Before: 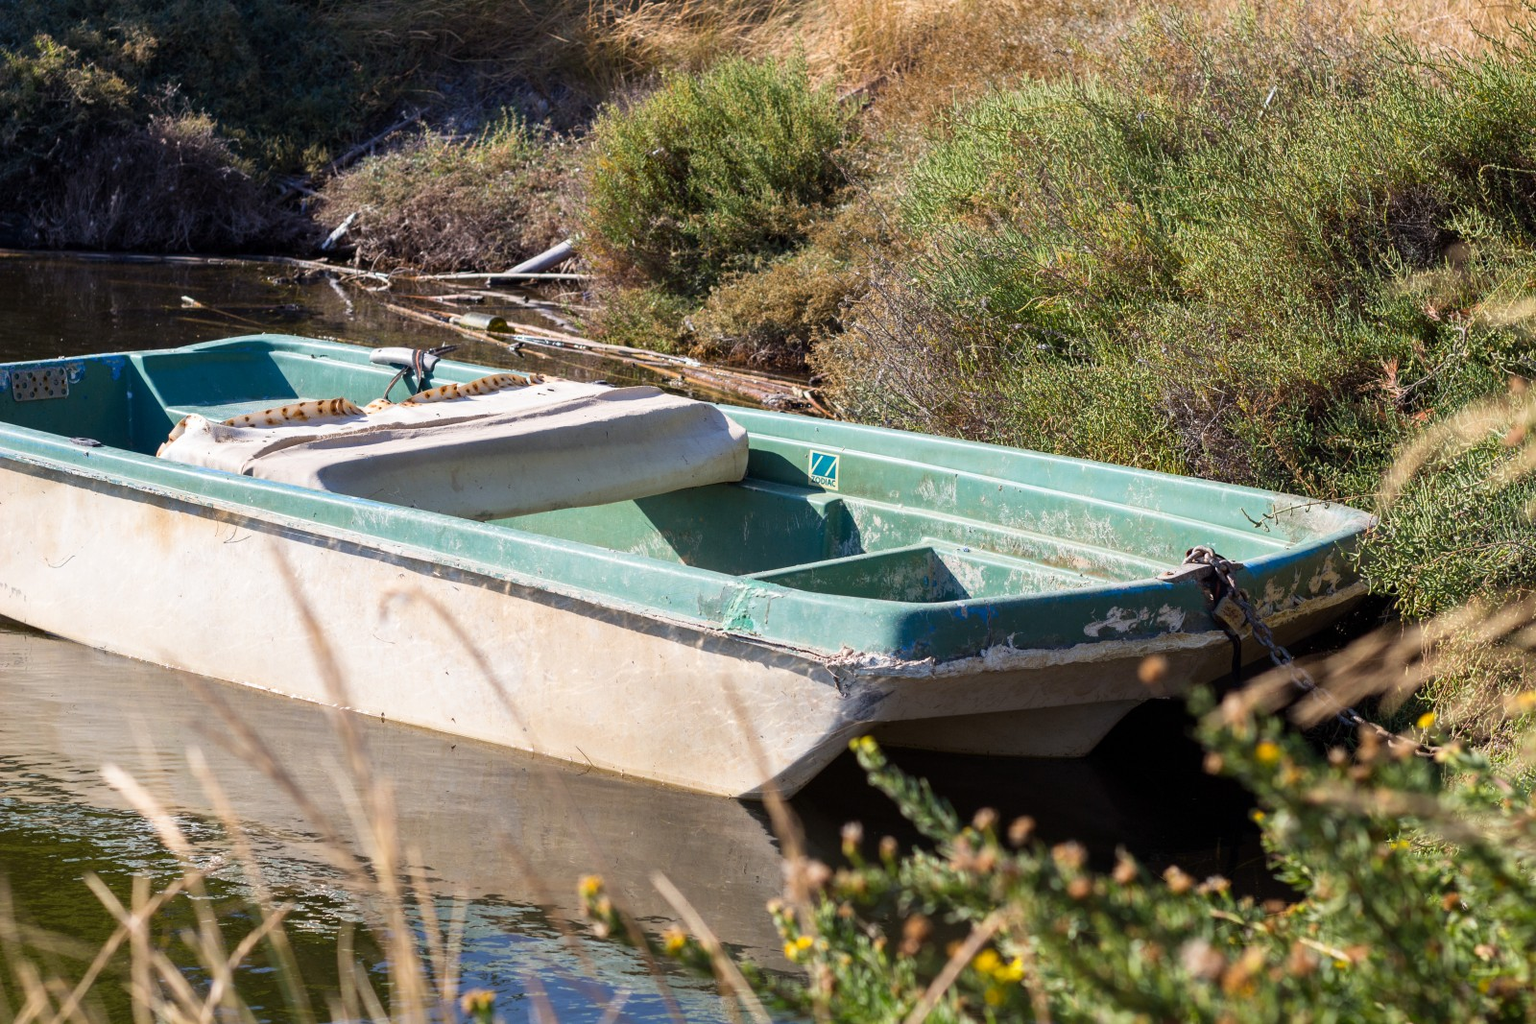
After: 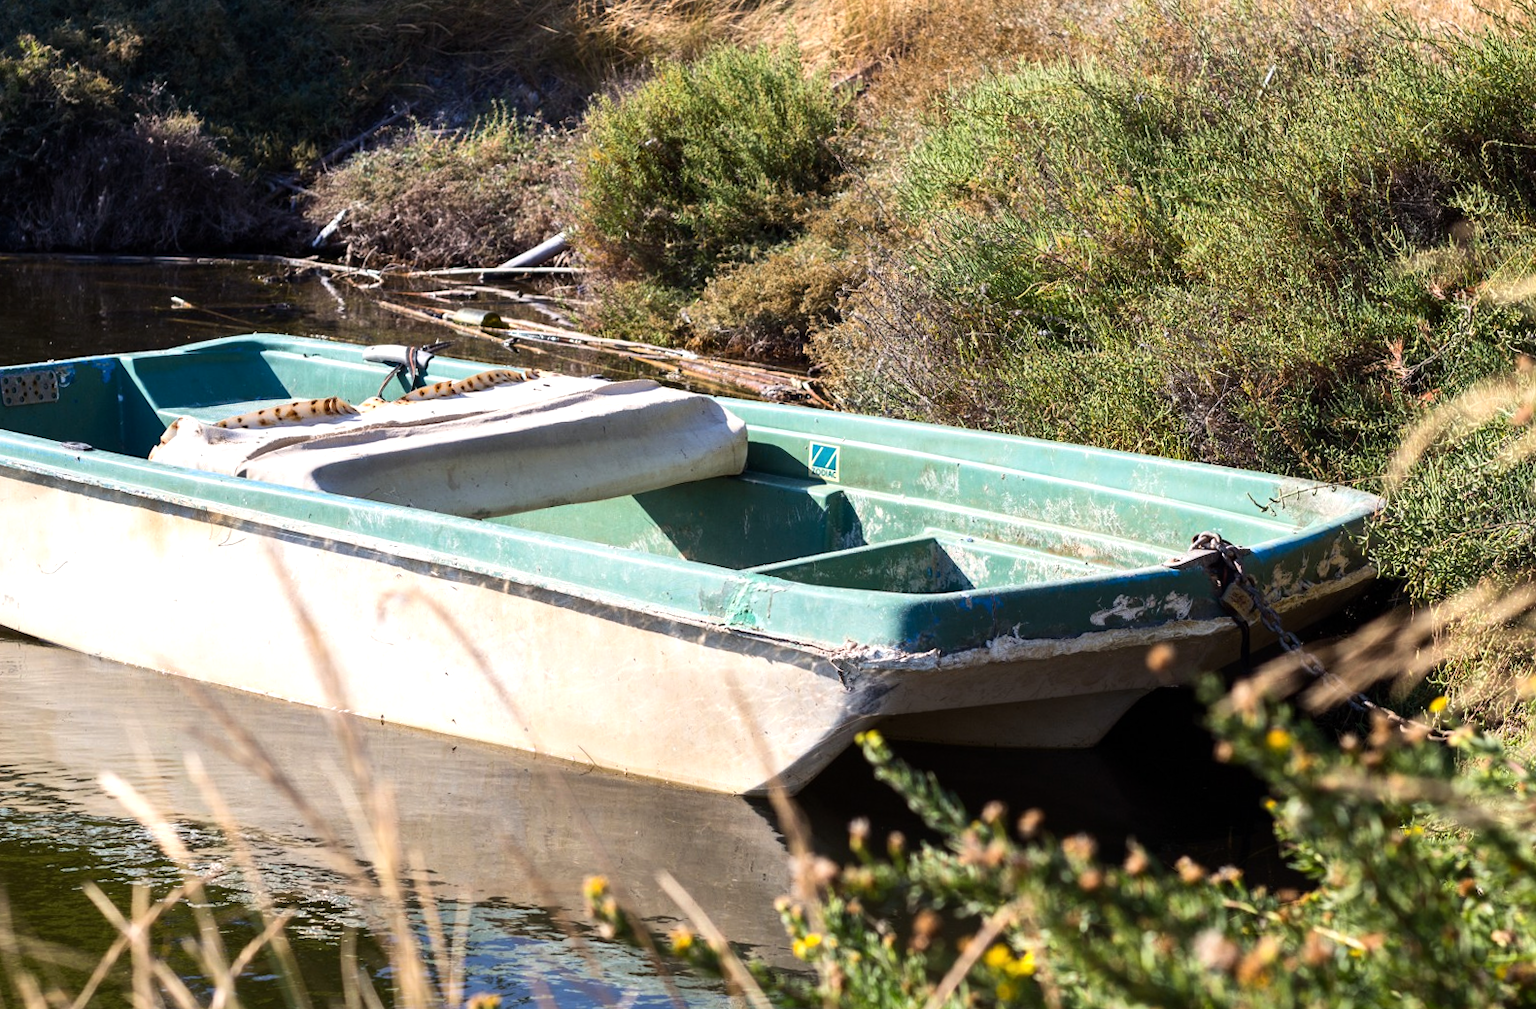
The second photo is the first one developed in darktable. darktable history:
rotate and perspective: rotation -1°, crop left 0.011, crop right 0.989, crop top 0.025, crop bottom 0.975
tone equalizer: -8 EV -0.417 EV, -7 EV -0.389 EV, -6 EV -0.333 EV, -5 EV -0.222 EV, -3 EV 0.222 EV, -2 EV 0.333 EV, -1 EV 0.389 EV, +0 EV 0.417 EV, edges refinement/feathering 500, mask exposure compensation -1.57 EV, preserve details no
contrast brightness saturation: contrast 0.1, brightness 0.02, saturation 0.02
